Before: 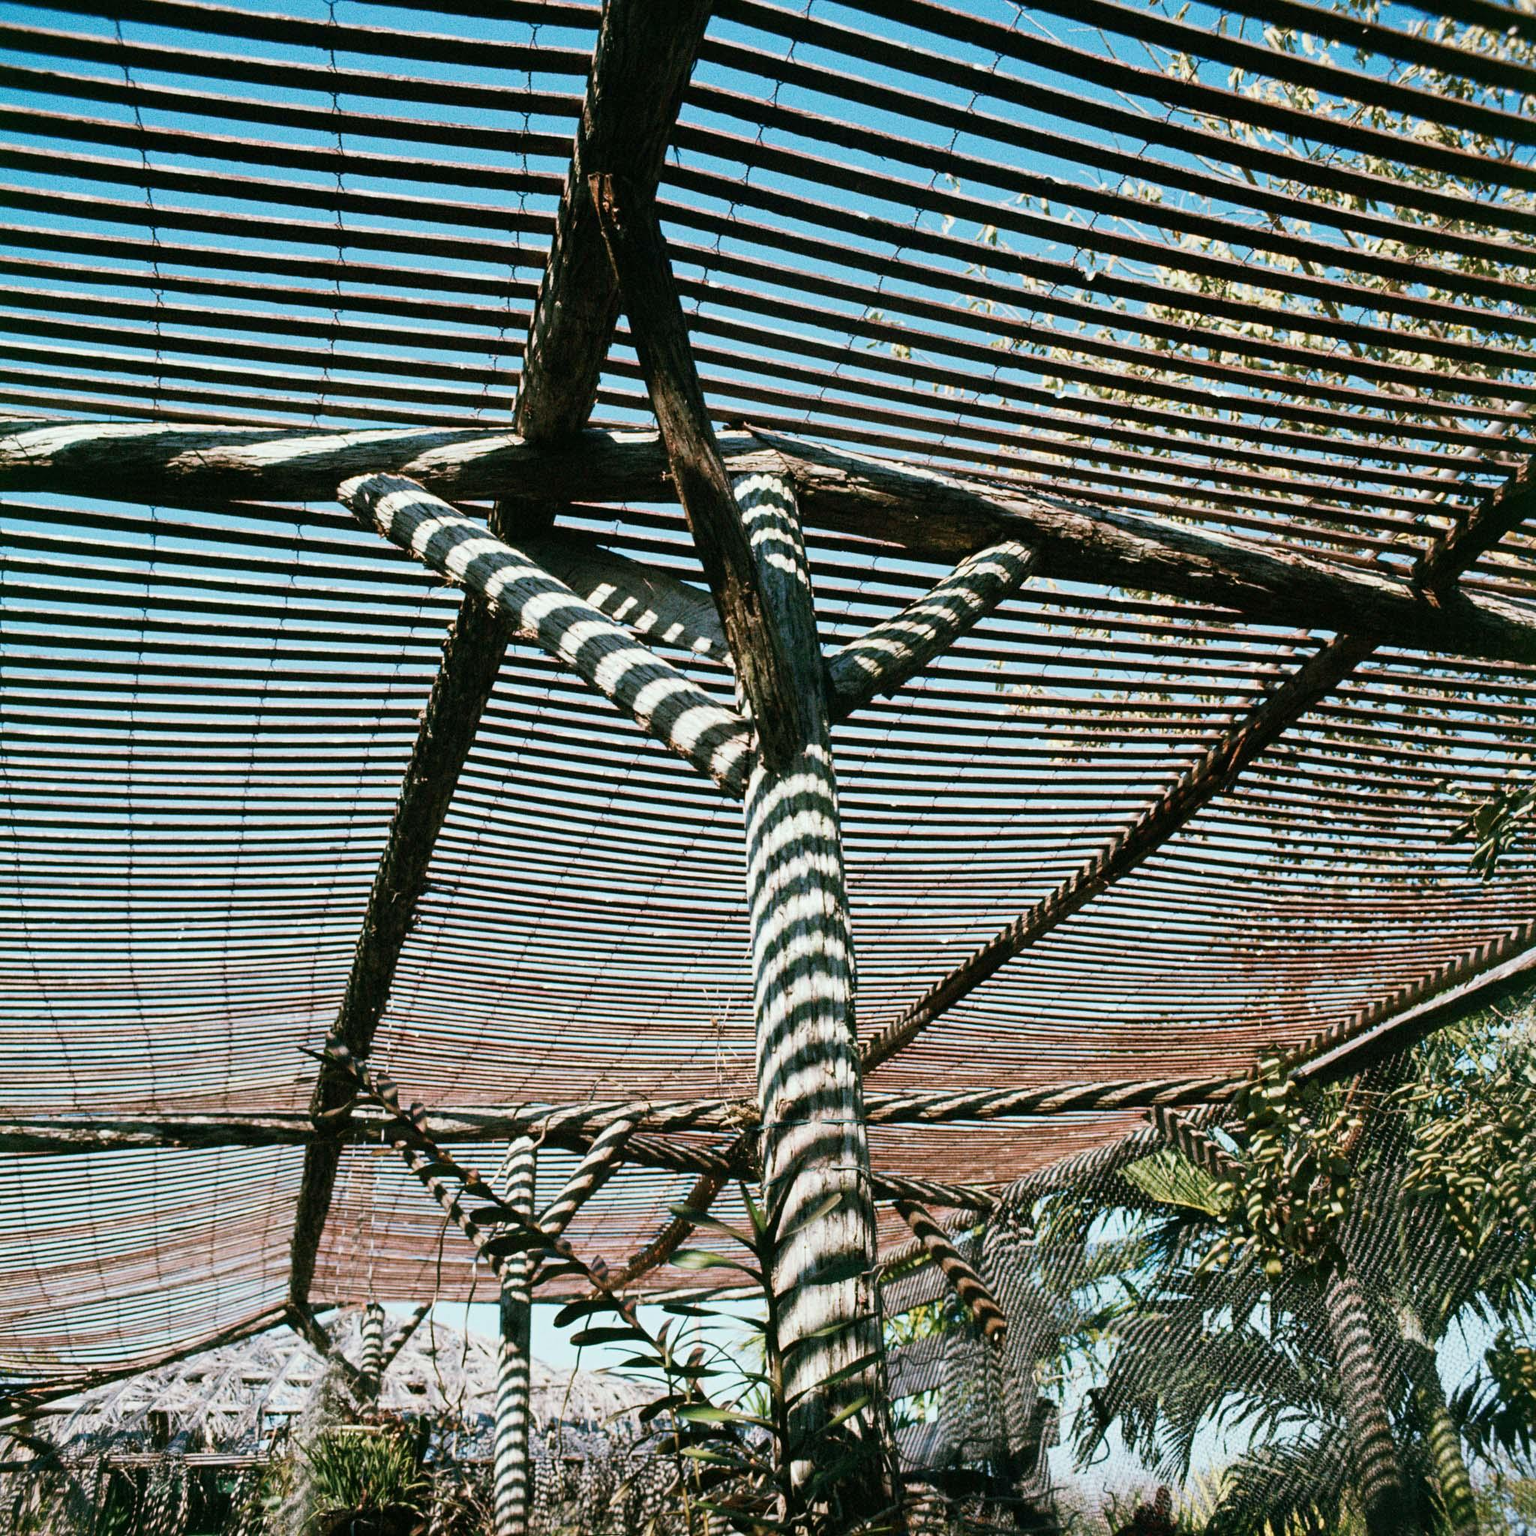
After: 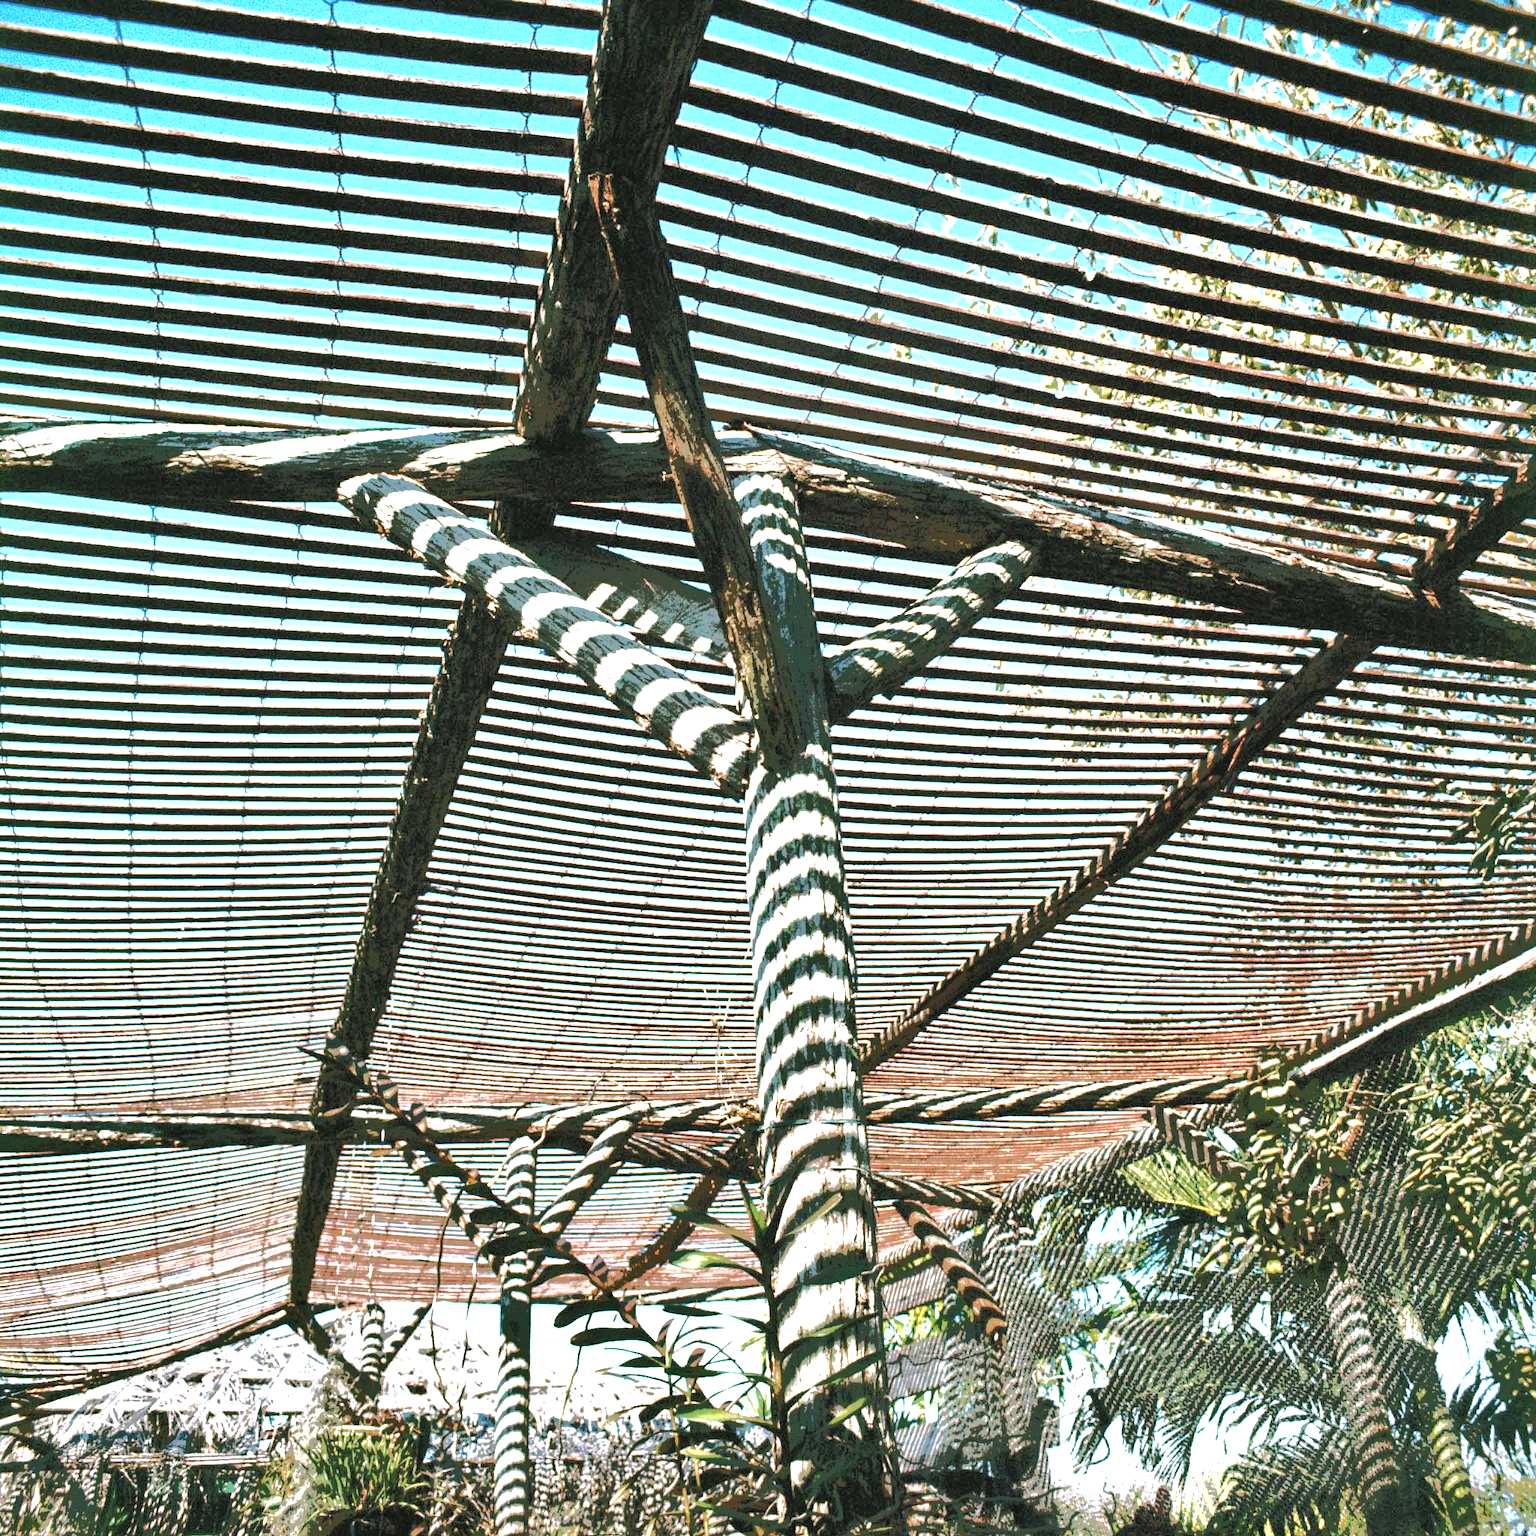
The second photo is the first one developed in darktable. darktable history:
exposure: black level correction -0.005, exposure 1.005 EV, compensate exposure bias true, compensate highlight preservation false
tone equalizer: -7 EV -0.648 EV, -6 EV 0.971 EV, -5 EV -0.468 EV, -4 EV 0.439 EV, -3 EV 0.427 EV, -2 EV 0.177 EV, -1 EV -0.161 EV, +0 EV -0.374 EV, edges refinement/feathering 500, mask exposure compensation -1.57 EV, preserve details no
shadows and highlights: white point adjustment 0.047, soften with gaussian
